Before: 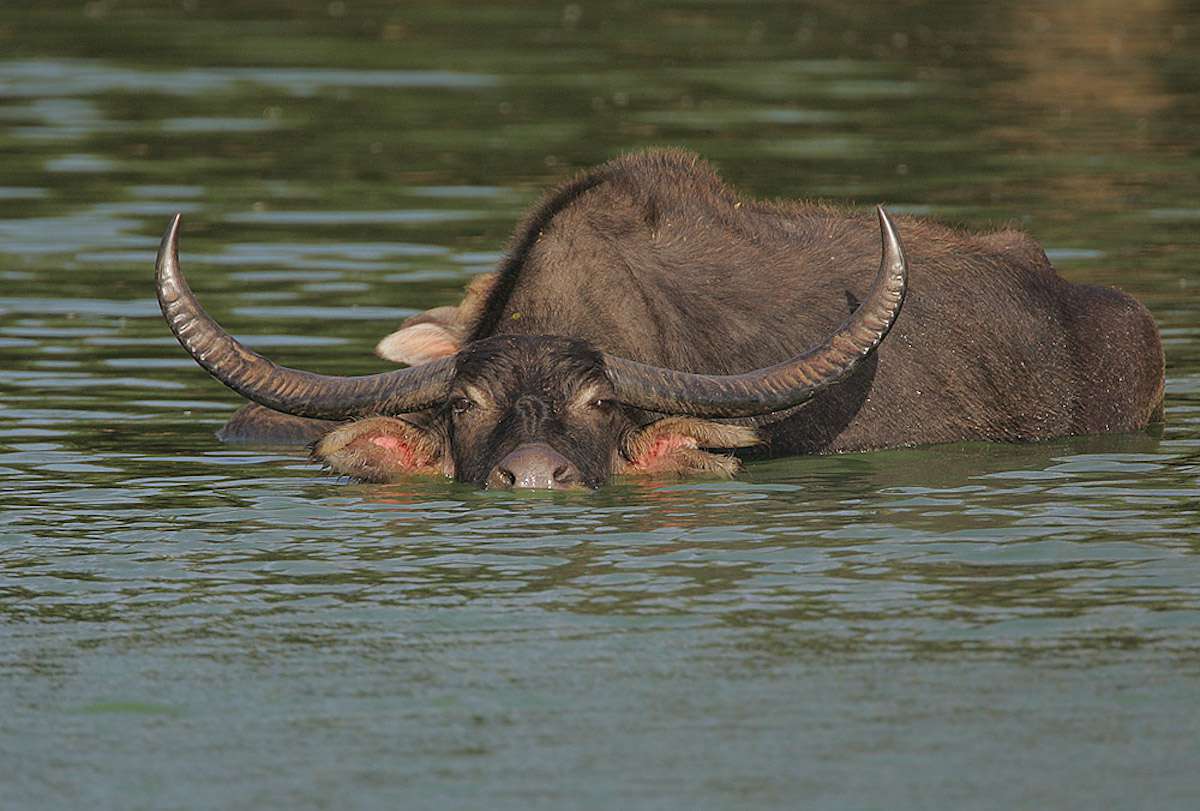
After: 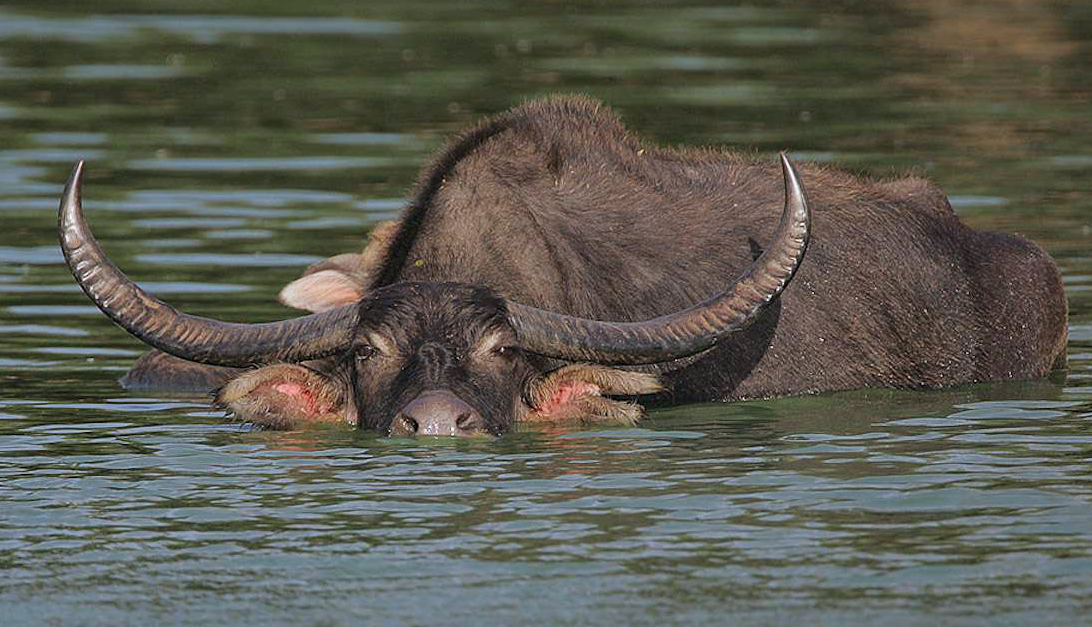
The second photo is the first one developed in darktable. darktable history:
local contrast: mode bilateral grid, contrast 20, coarseness 50, detail 120%, midtone range 0.2
crop: left 8.155%, top 6.611%, bottom 15.385%
color calibration: illuminant as shot in camera, x 0.358, y 0.373, temperature 4628.91 K
